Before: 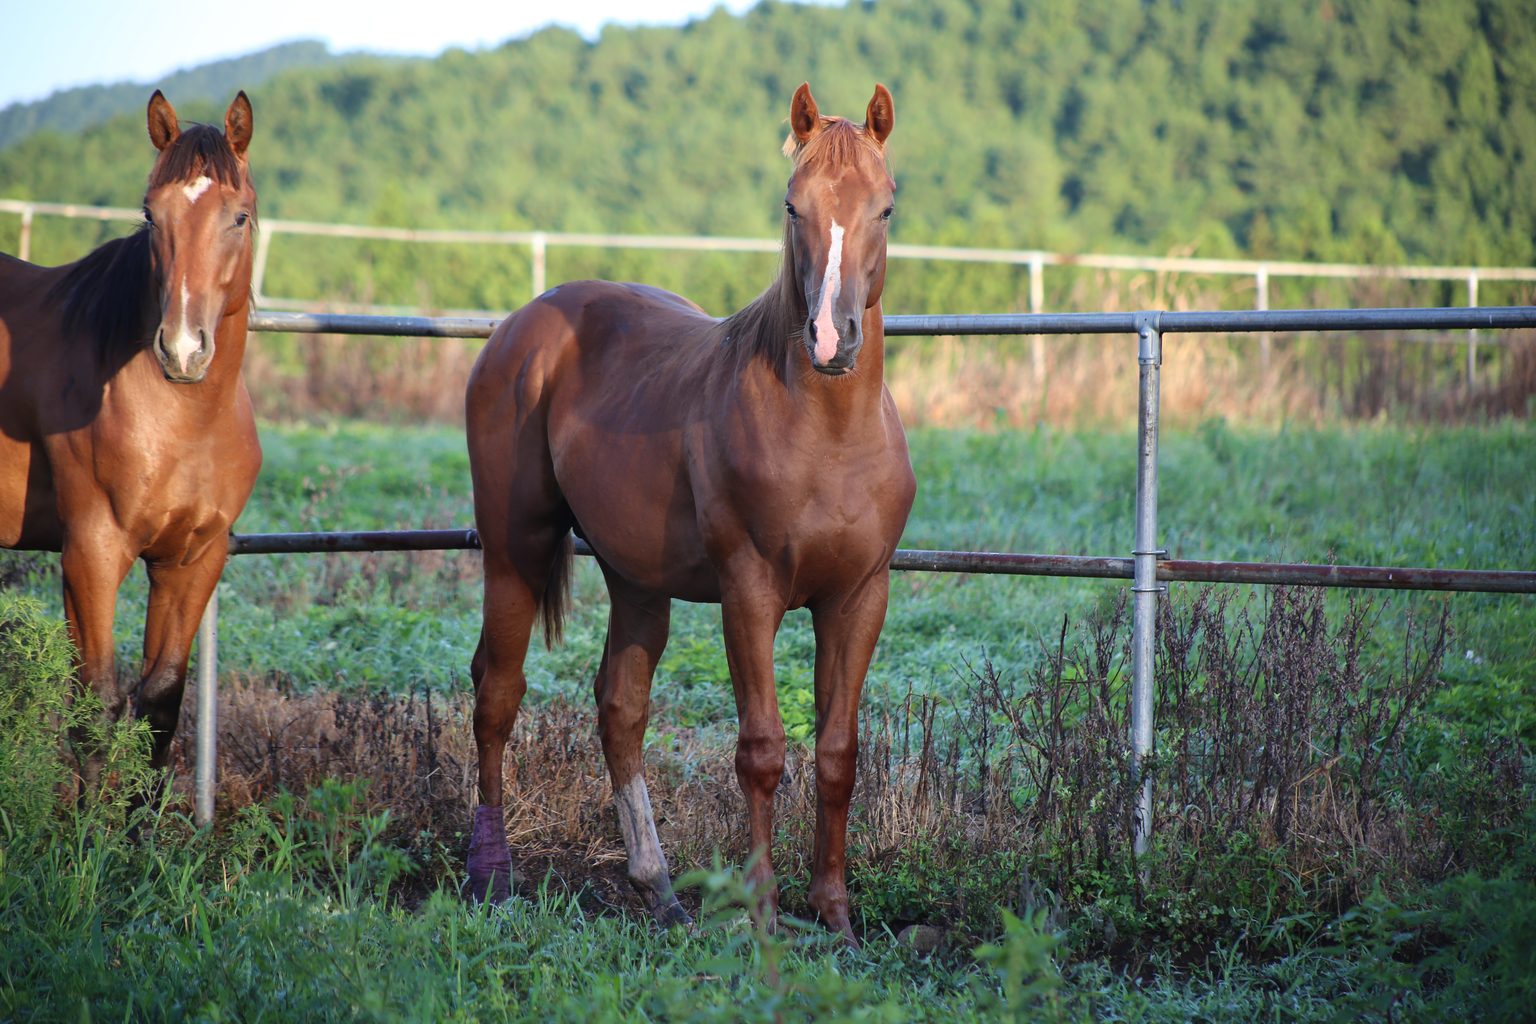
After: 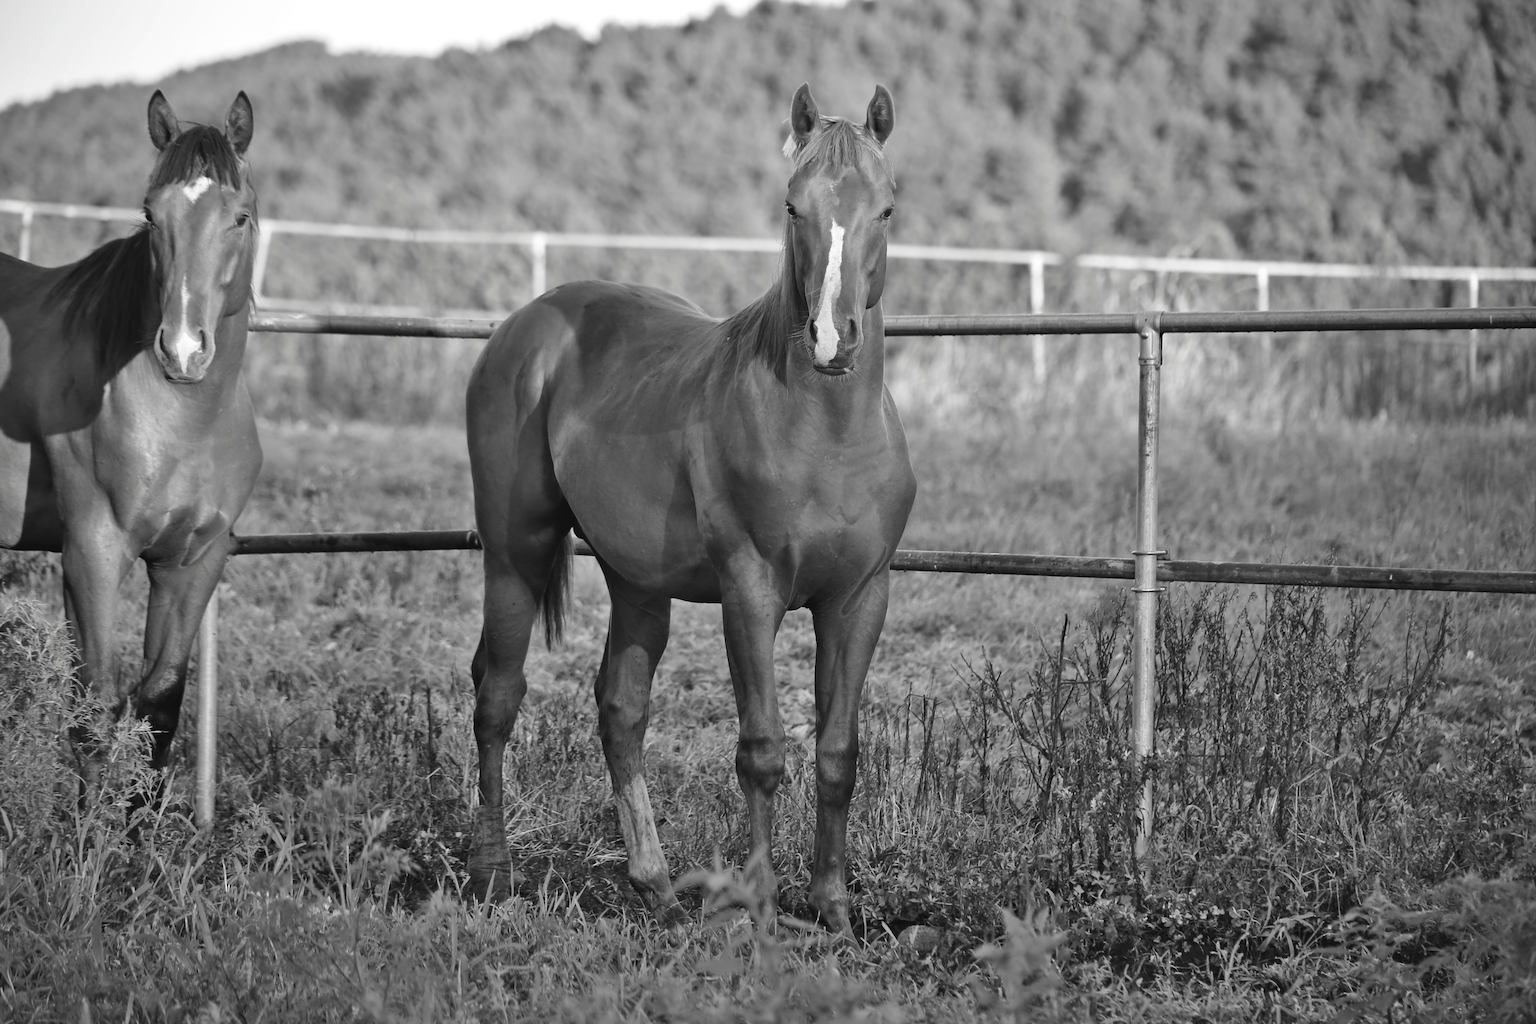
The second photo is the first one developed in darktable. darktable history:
shadows and highlights: shadows 61.23, soften with gaussian
contrast brightness saturation: saturation -0.991
